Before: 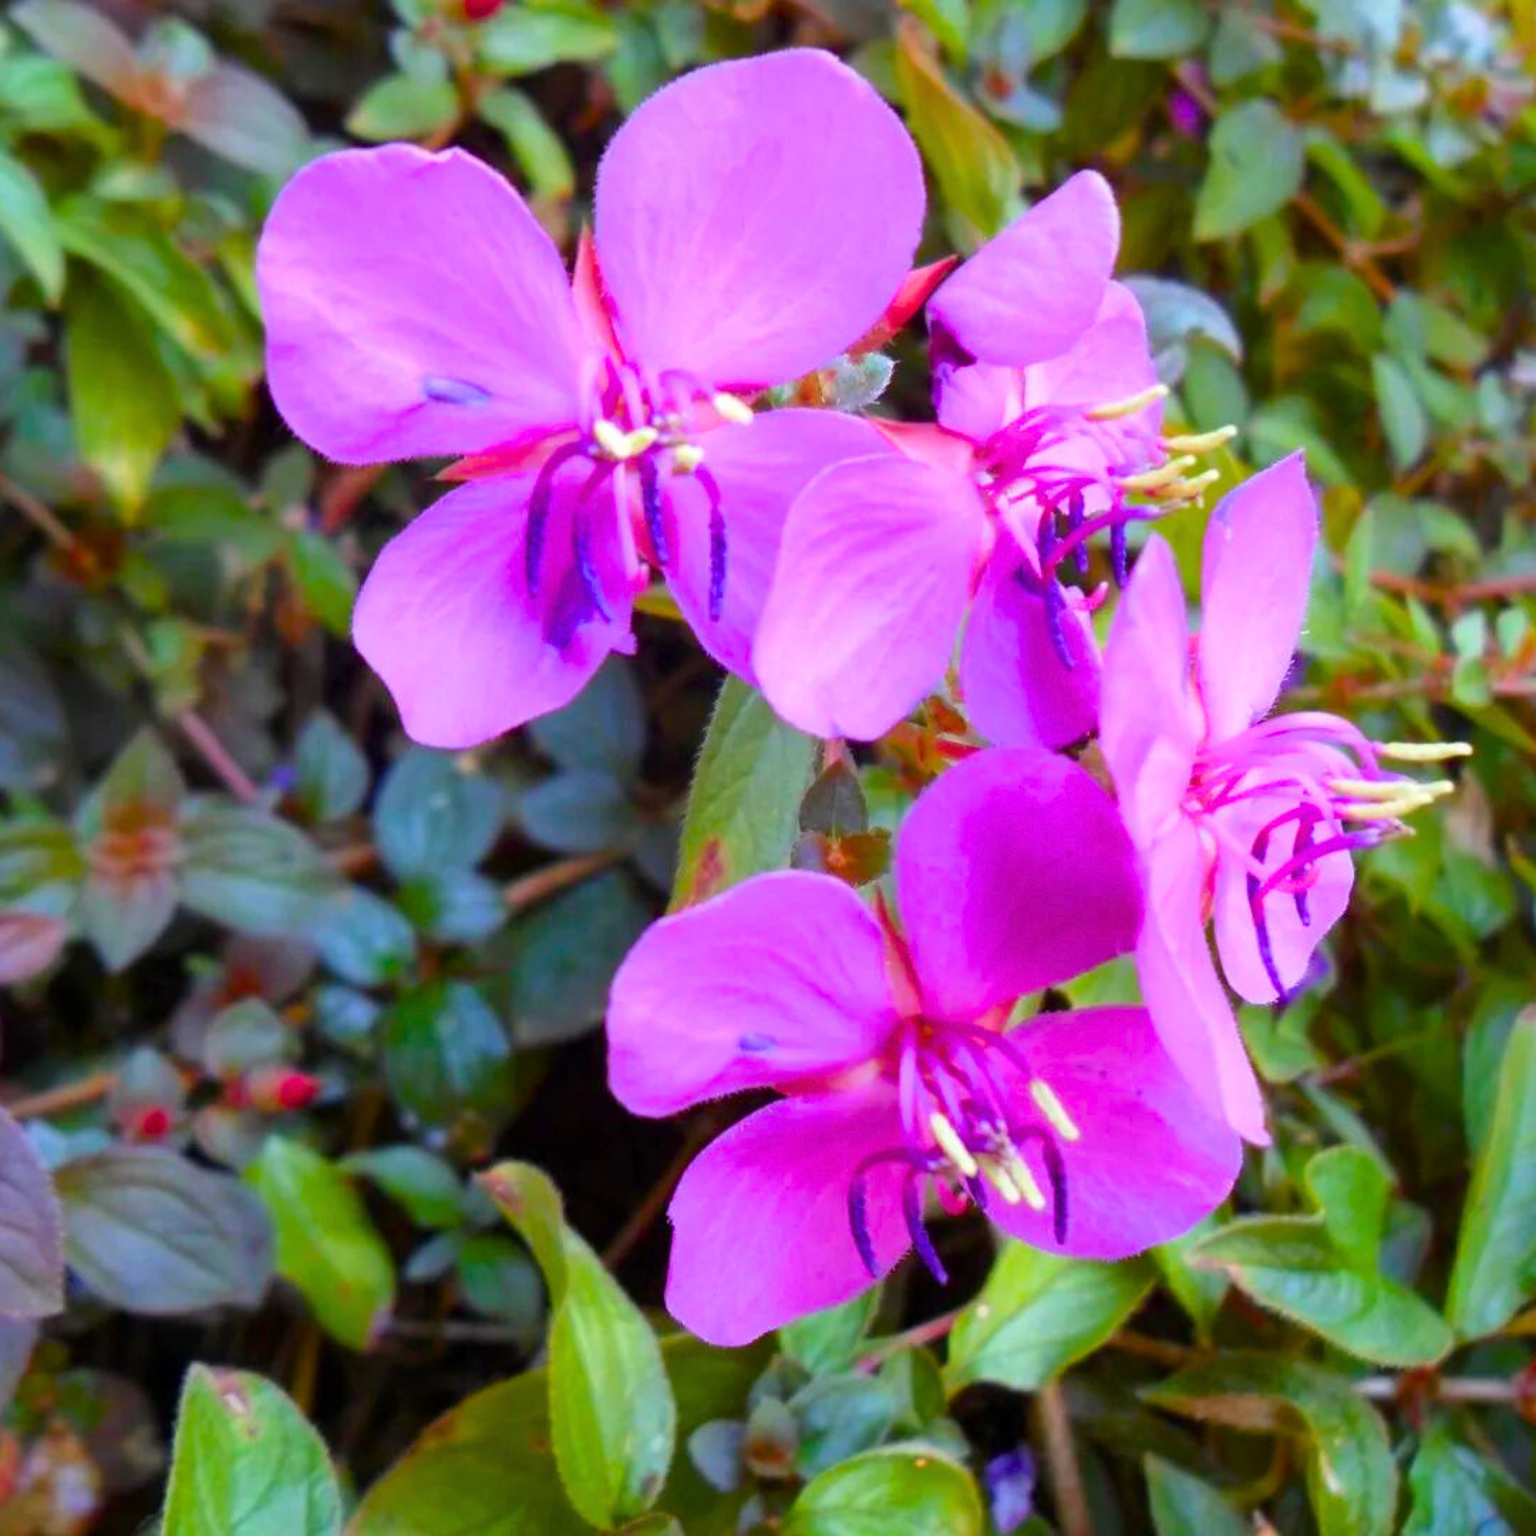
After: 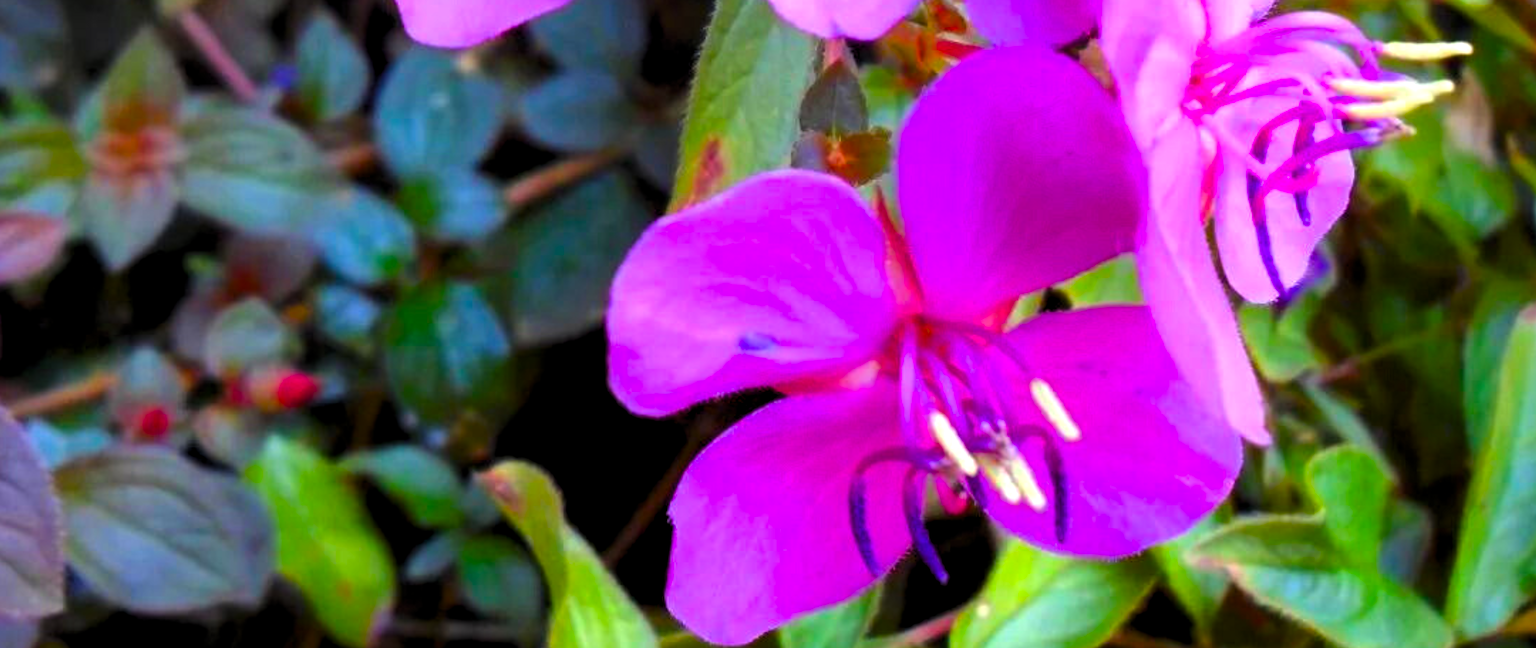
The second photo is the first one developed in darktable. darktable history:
color zones: curves: ch0 [(0, 0.613) (0.01, 0.613) (0.245, 0.448) (0.498, 0.529) (0.642, 0.665) (0.879, 0.777) (0.99, 0.613)]; ch1 [(0, 0) (0.143, 0) (0.286, 0) (0.429, 0) (0.571, 0) (0.714, 0) (0.857, 0)], mix -121.11%
crop: top 45.646%, bottom 12.147%
levels: levels [0.052, 0.496, 0.908]
